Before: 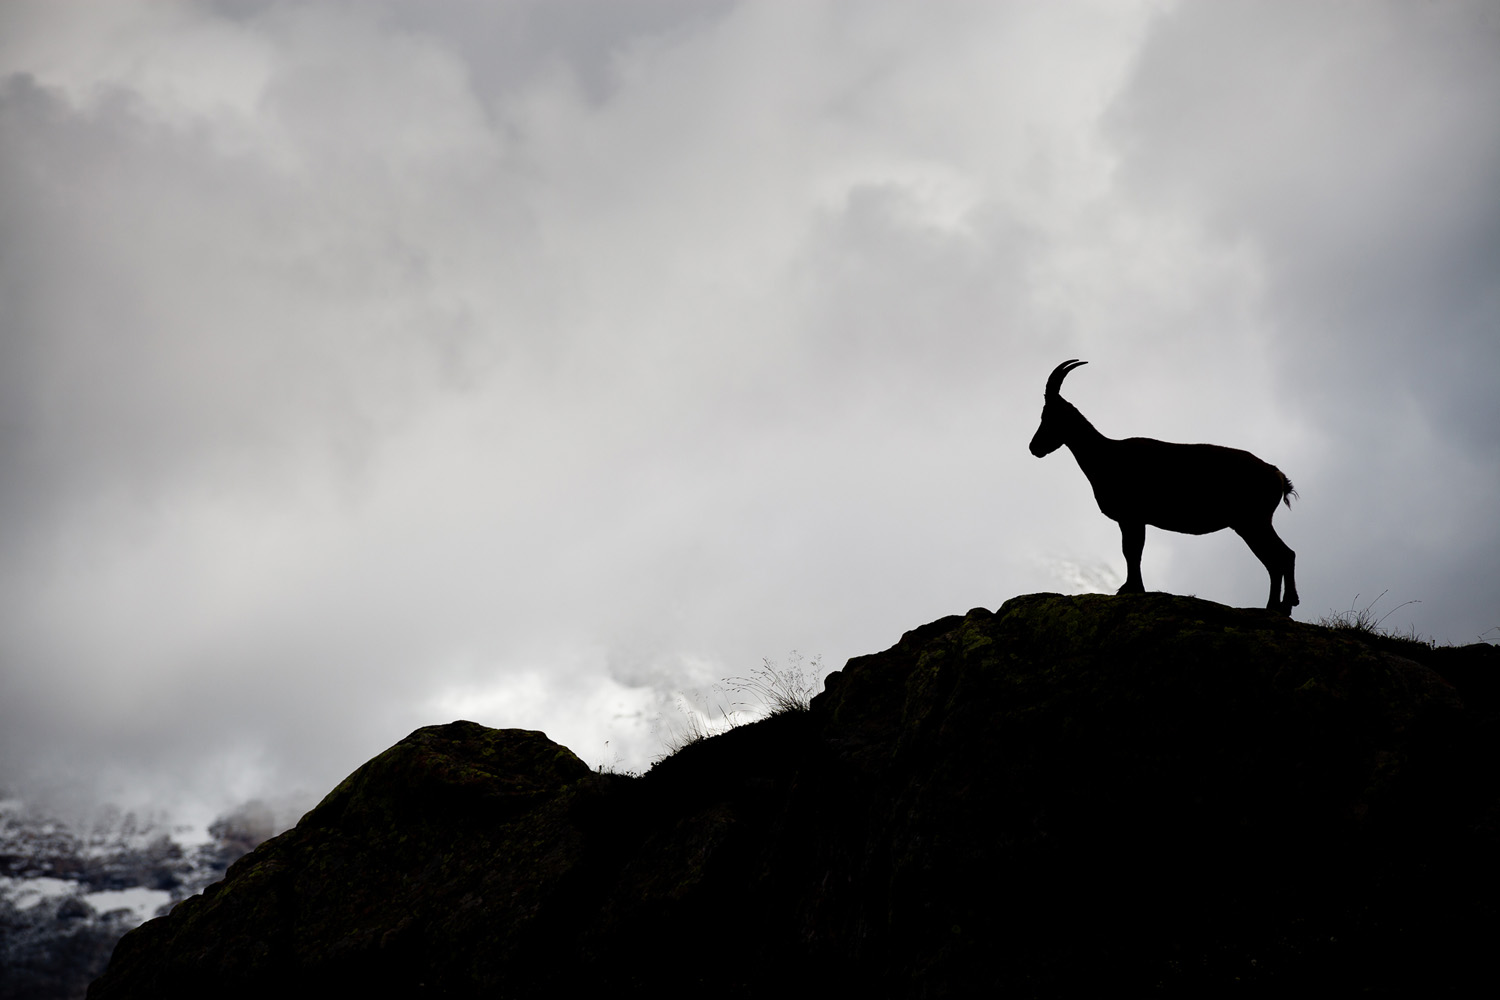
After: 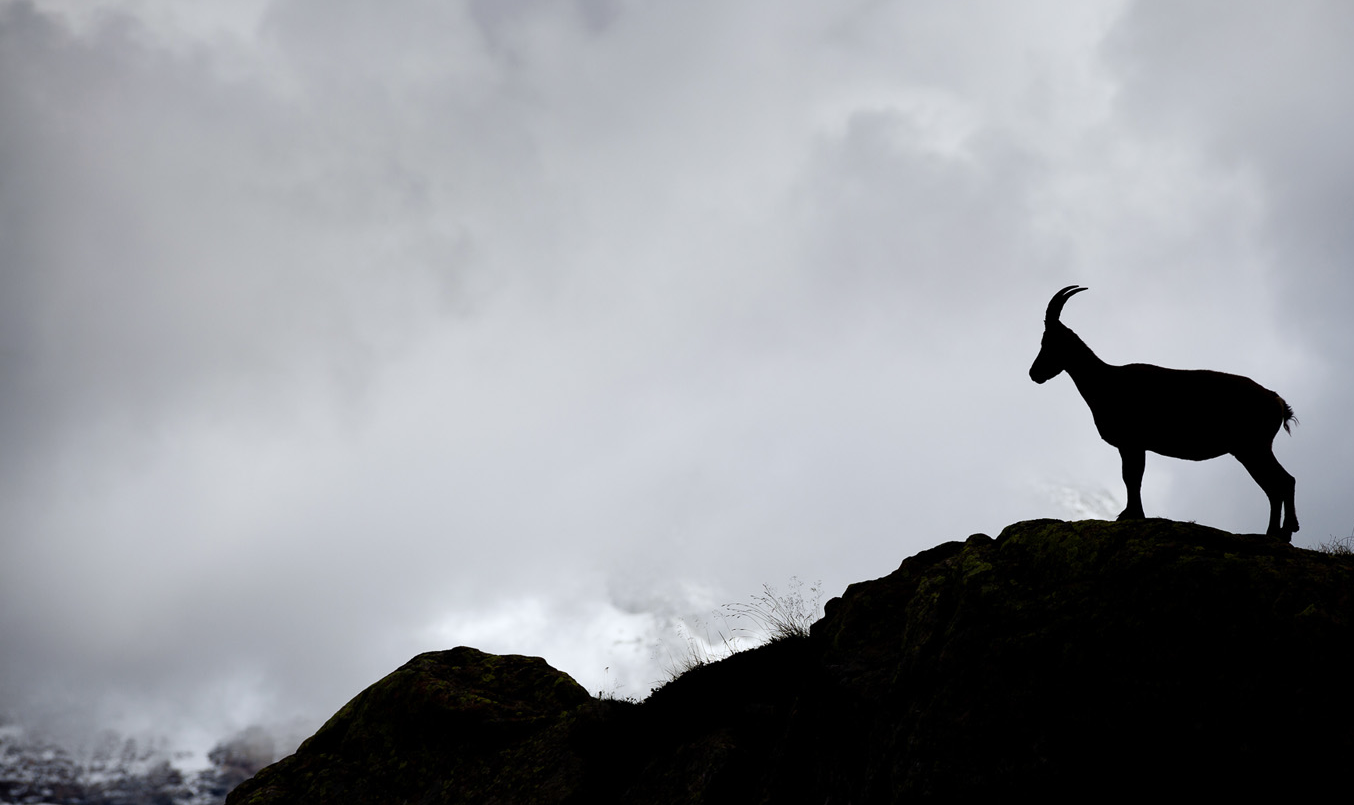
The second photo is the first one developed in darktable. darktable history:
crop: top 7.49%, right 9.717%, bottom 11.943%
white balance: red 0.98, blue 1.034
